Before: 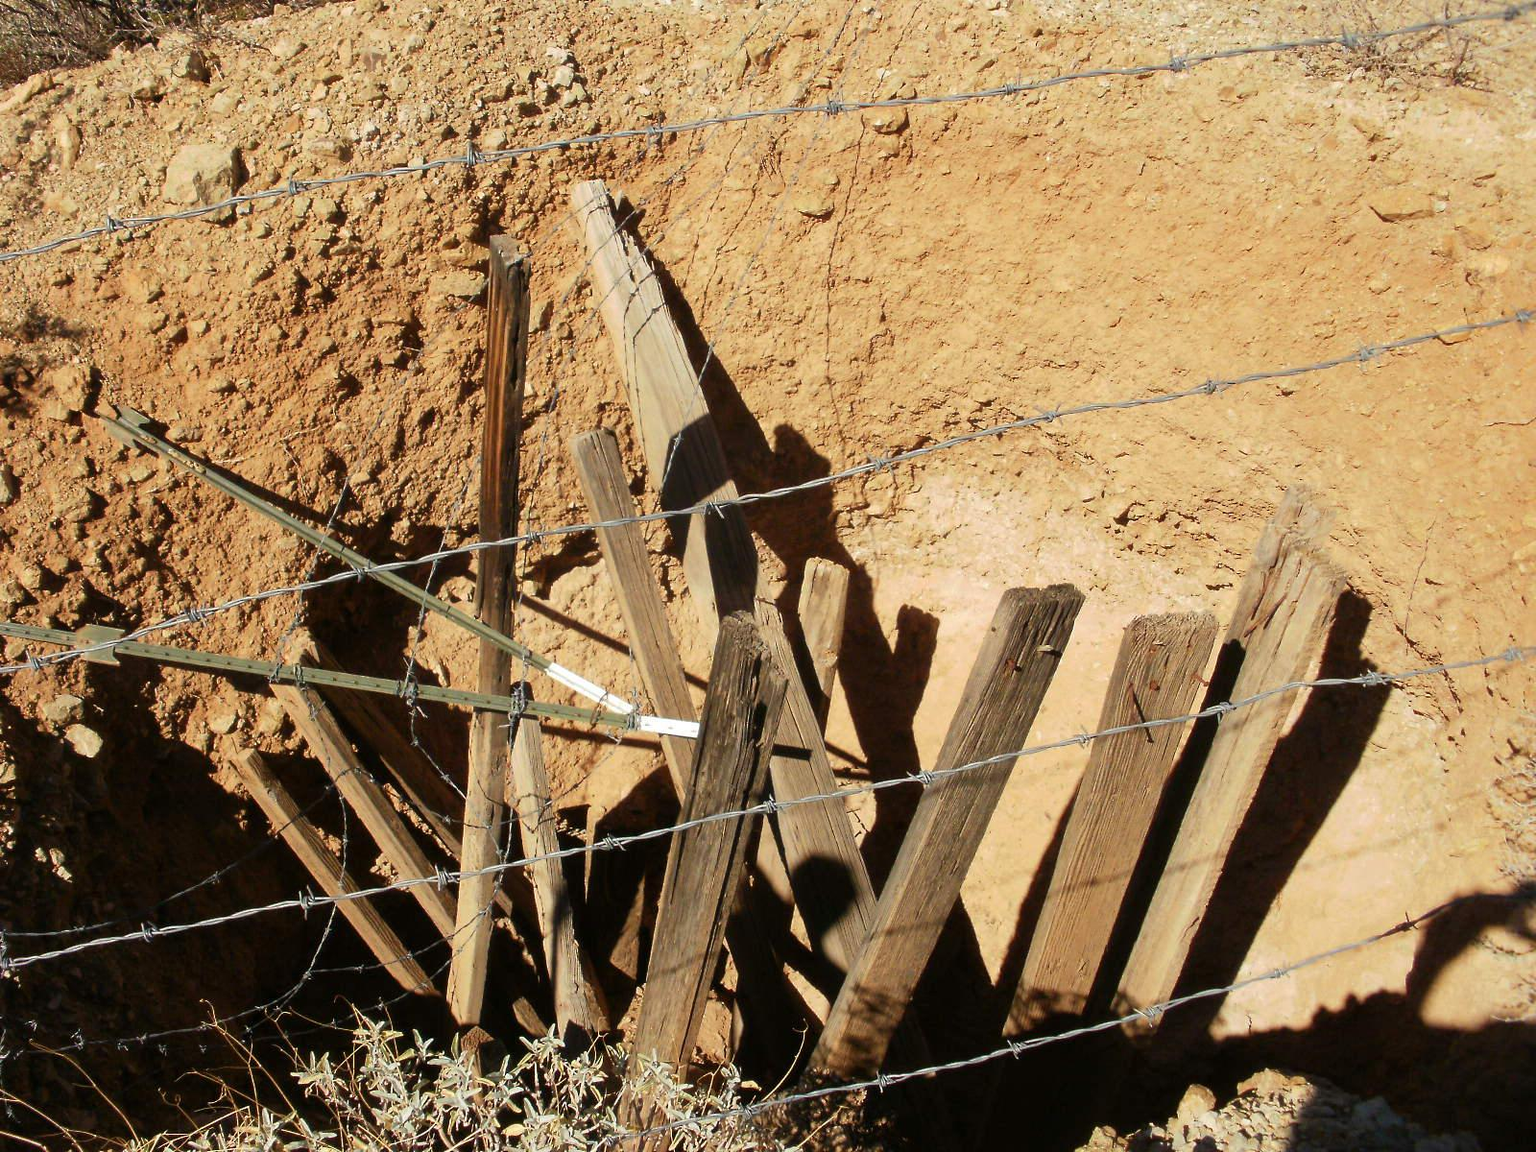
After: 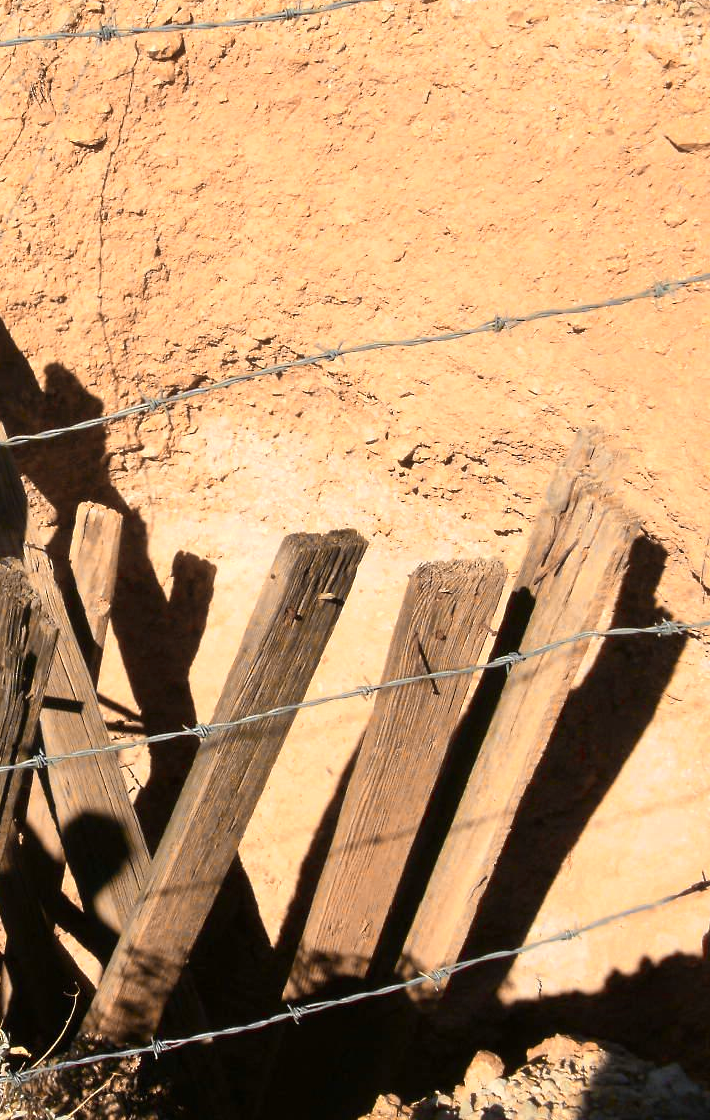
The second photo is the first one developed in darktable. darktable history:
crop: left 47.628%, top 6.643%, right 7.874%
color zones: curves: ch0 [(0.009, 0.528) (0.136, 0.6) (0.255, 0.586) (0.39, 0.528) (0.522, 0.584) (0.686, 0.736) (0.849, 0.561)]; ch1 [(0.045, 0.781) (0.14, 0.416) (0.257, 0.695) (0.442, 0.032) (0.738, 0.338) (0.818, 0.632) (0.891, 0.741) (1, 0.704)]; ch2 [(0, 0.667) (0.141, 0.52) (0.26, 0.37) (0.474, 0.432) (0.743, 0.286)]
